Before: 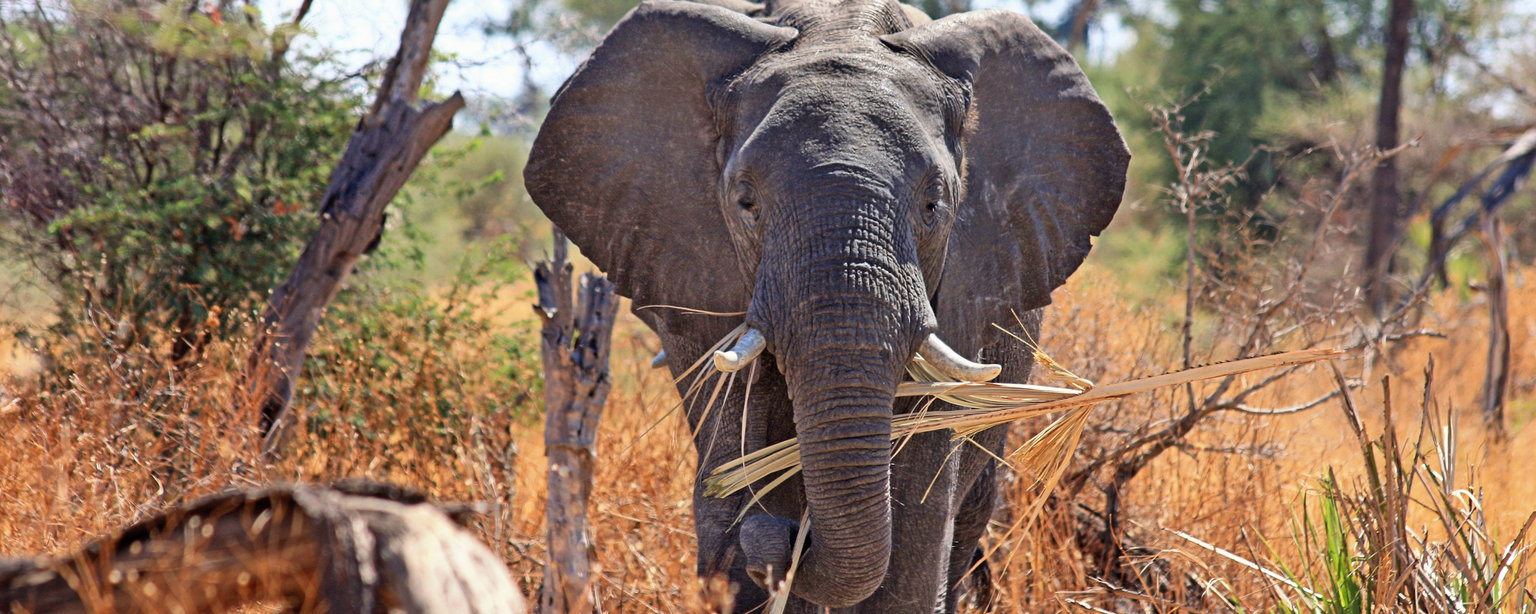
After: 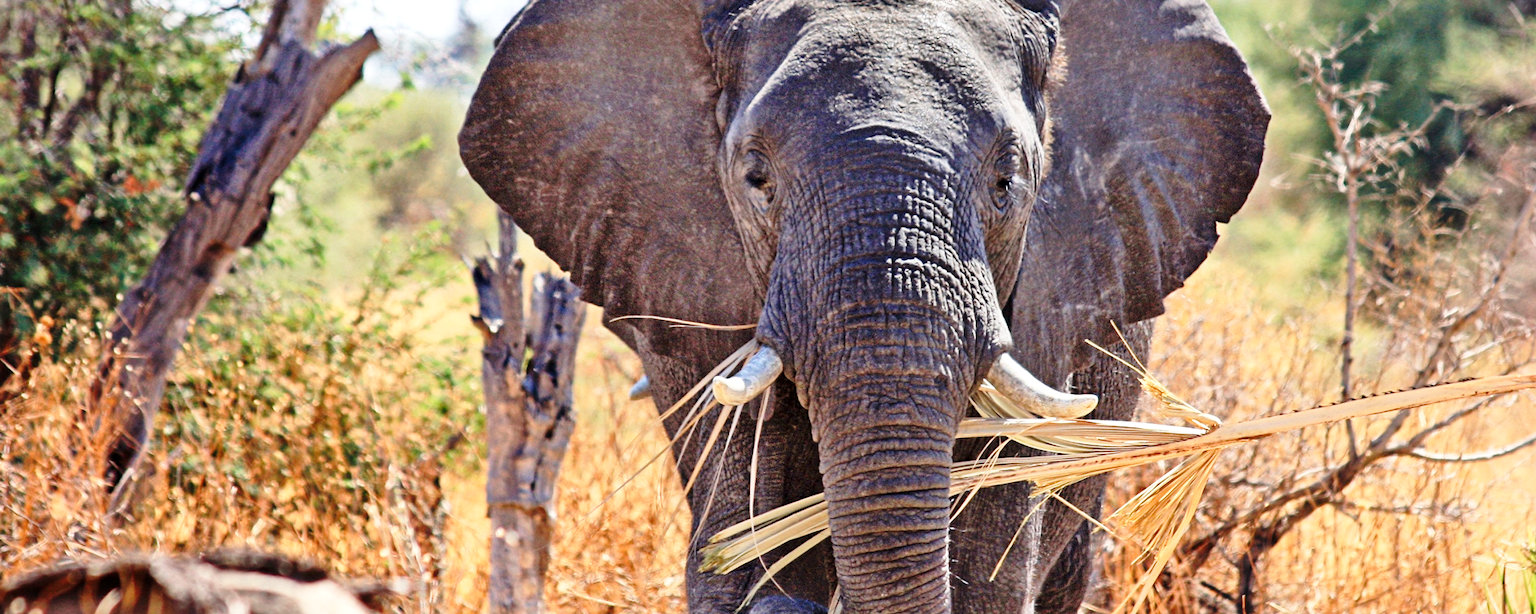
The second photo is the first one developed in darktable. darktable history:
exposure: compensate highlight preservation false
local contrast: mode bilateral grid, contrast 20, coarseness 50, detail 120%, midtone range 0.2
base curve: curves: ch0 [(0, 0) (0.028, 0.03) (0.121, 0.232) (0.46, 0.748) (0.859, 0.968) (1, 1)], preserve colors none
crop and rotate: left 11.831%, top 11.346%, right 13.429%, bottom 13.899%
